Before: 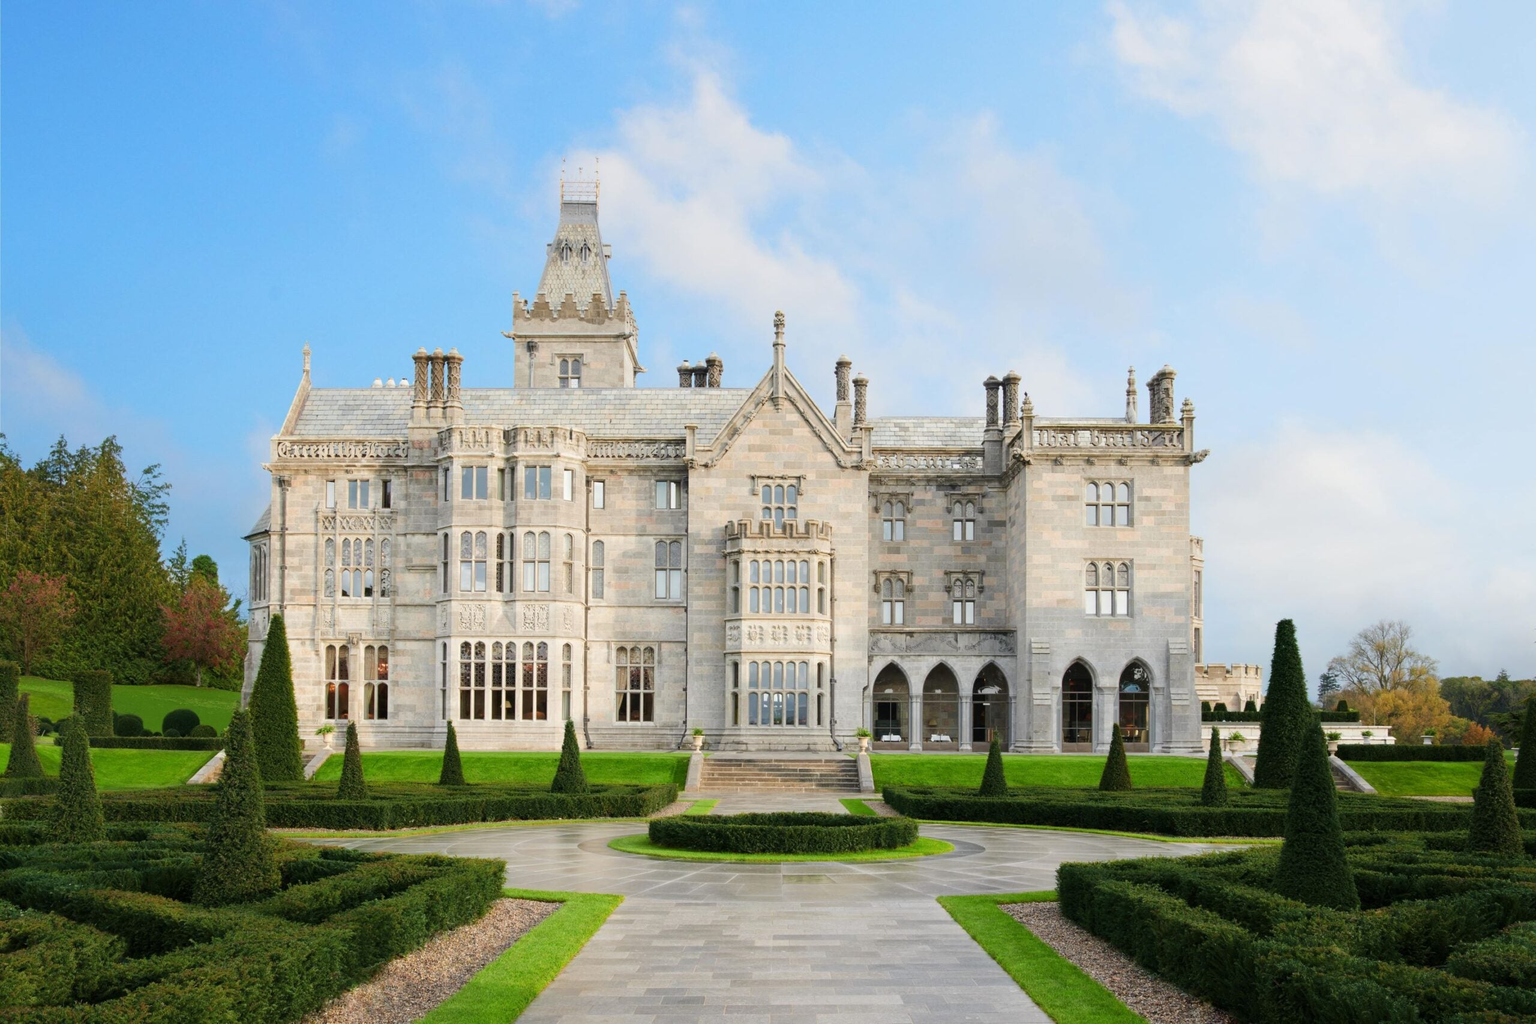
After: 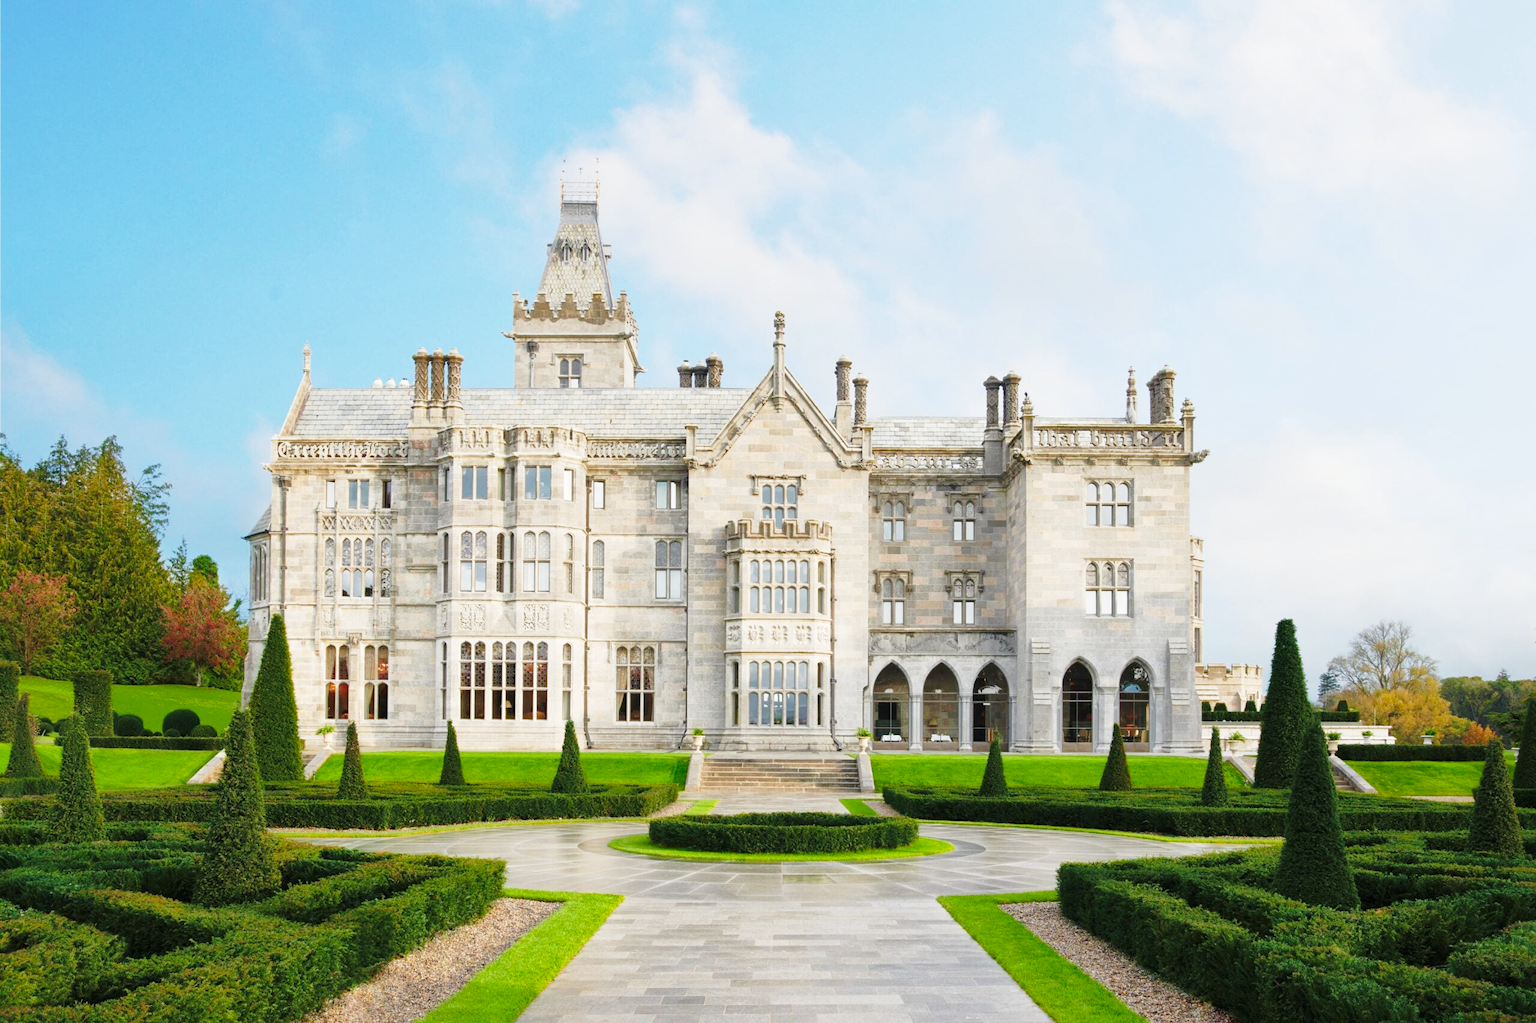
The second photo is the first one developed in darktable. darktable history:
shadows and highlights: on, module defaults
base curve: curves: ch0 [(0, 0) (0.028, 0.03) (0.121, 0.232) (0.46, 0.748) (0.859, 0.968) (1, 1)], preserve colors none
